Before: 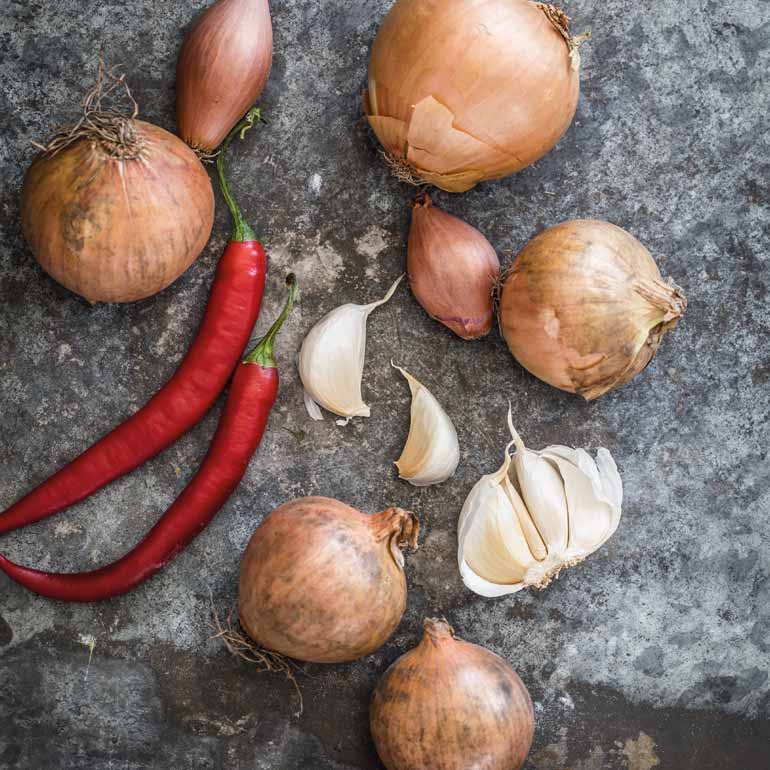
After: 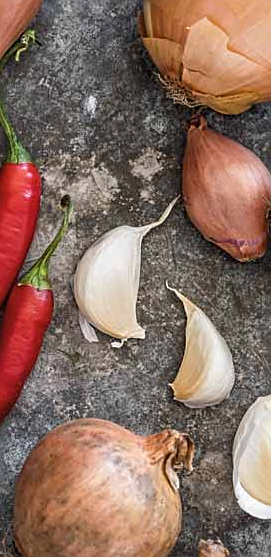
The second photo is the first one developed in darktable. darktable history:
crop and rotate: left 29.476%, top 10.214%, right 35.32%, bottom 17.333%
sharpen: on, module defaults
